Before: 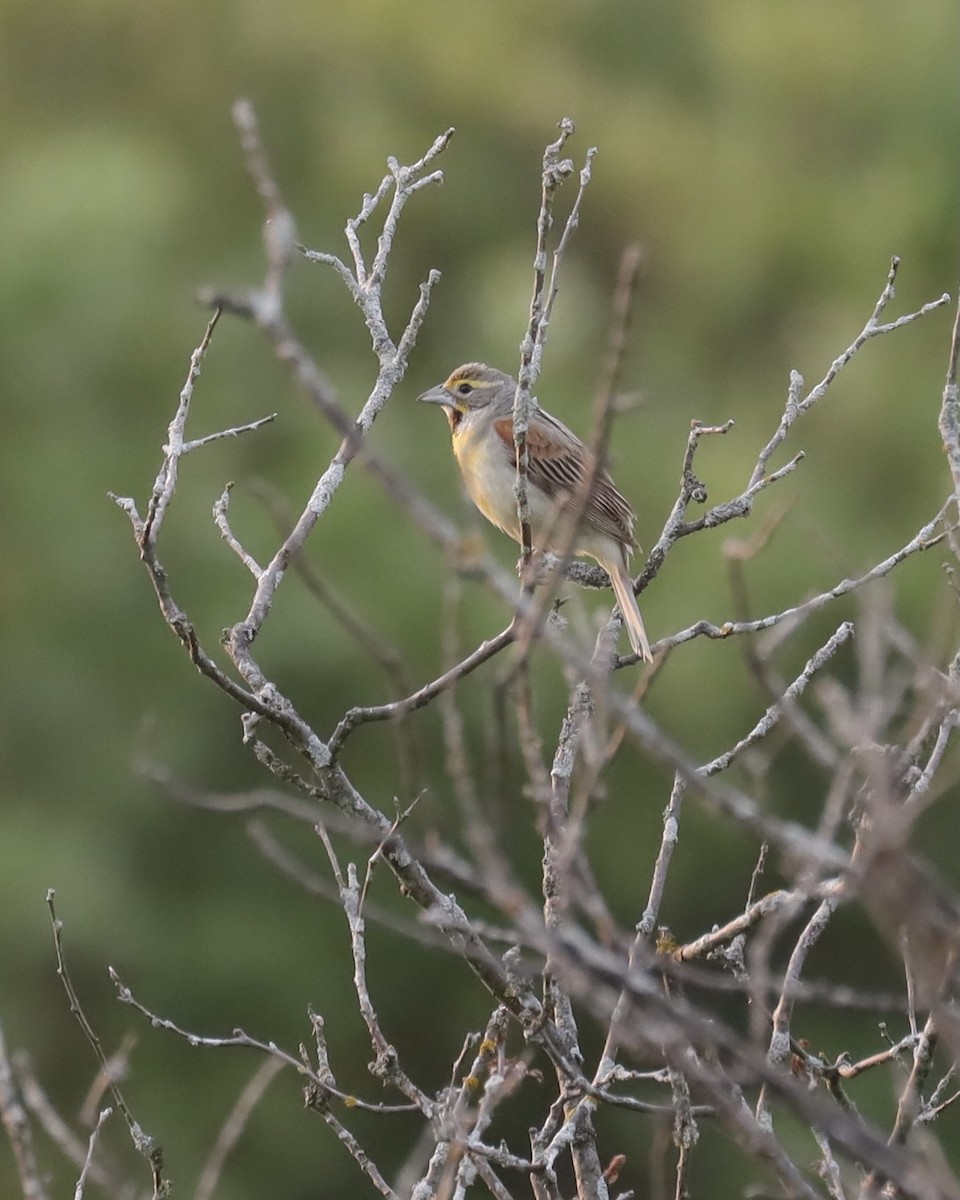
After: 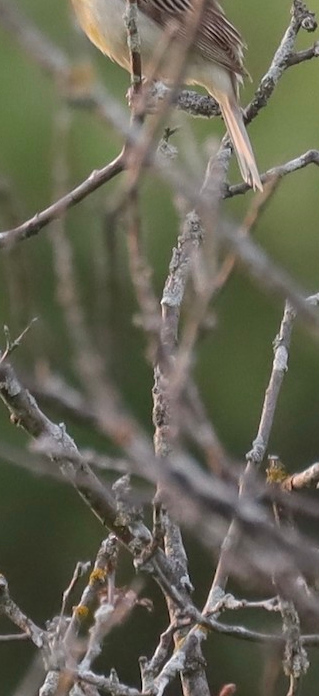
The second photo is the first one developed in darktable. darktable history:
crop: left 40.7%, top 39.325%, right 25.966%, bottom 2.665%
